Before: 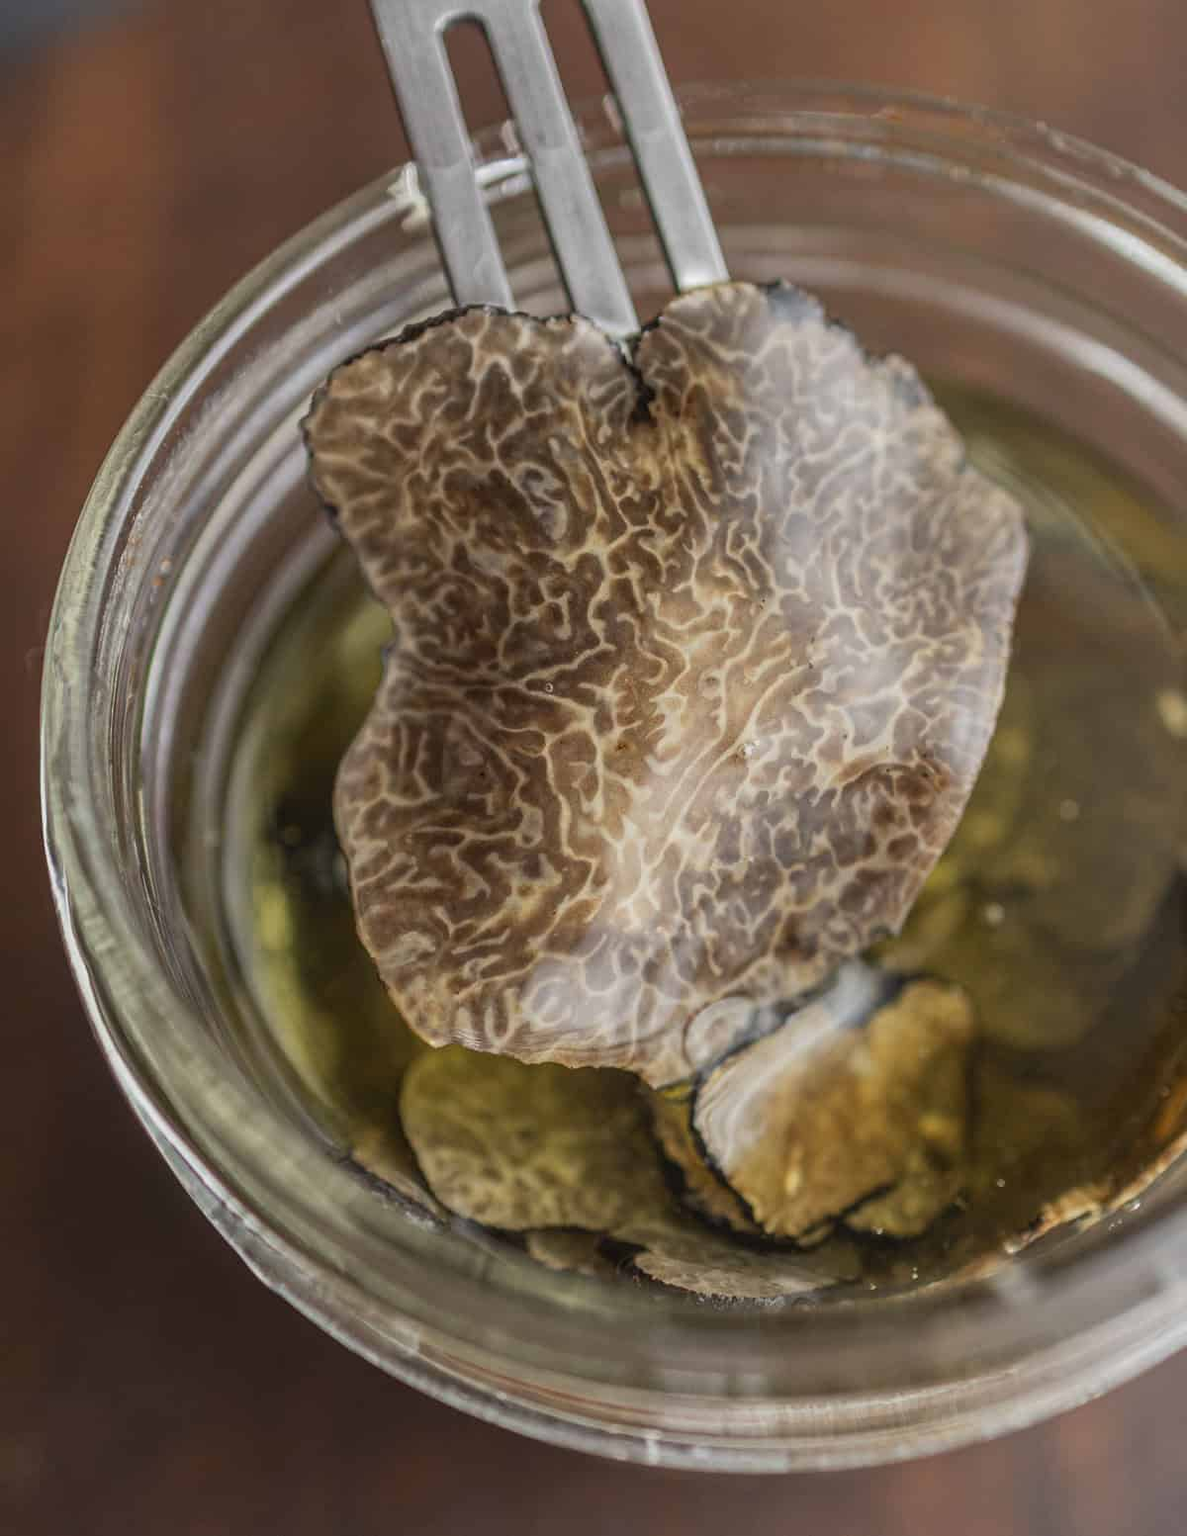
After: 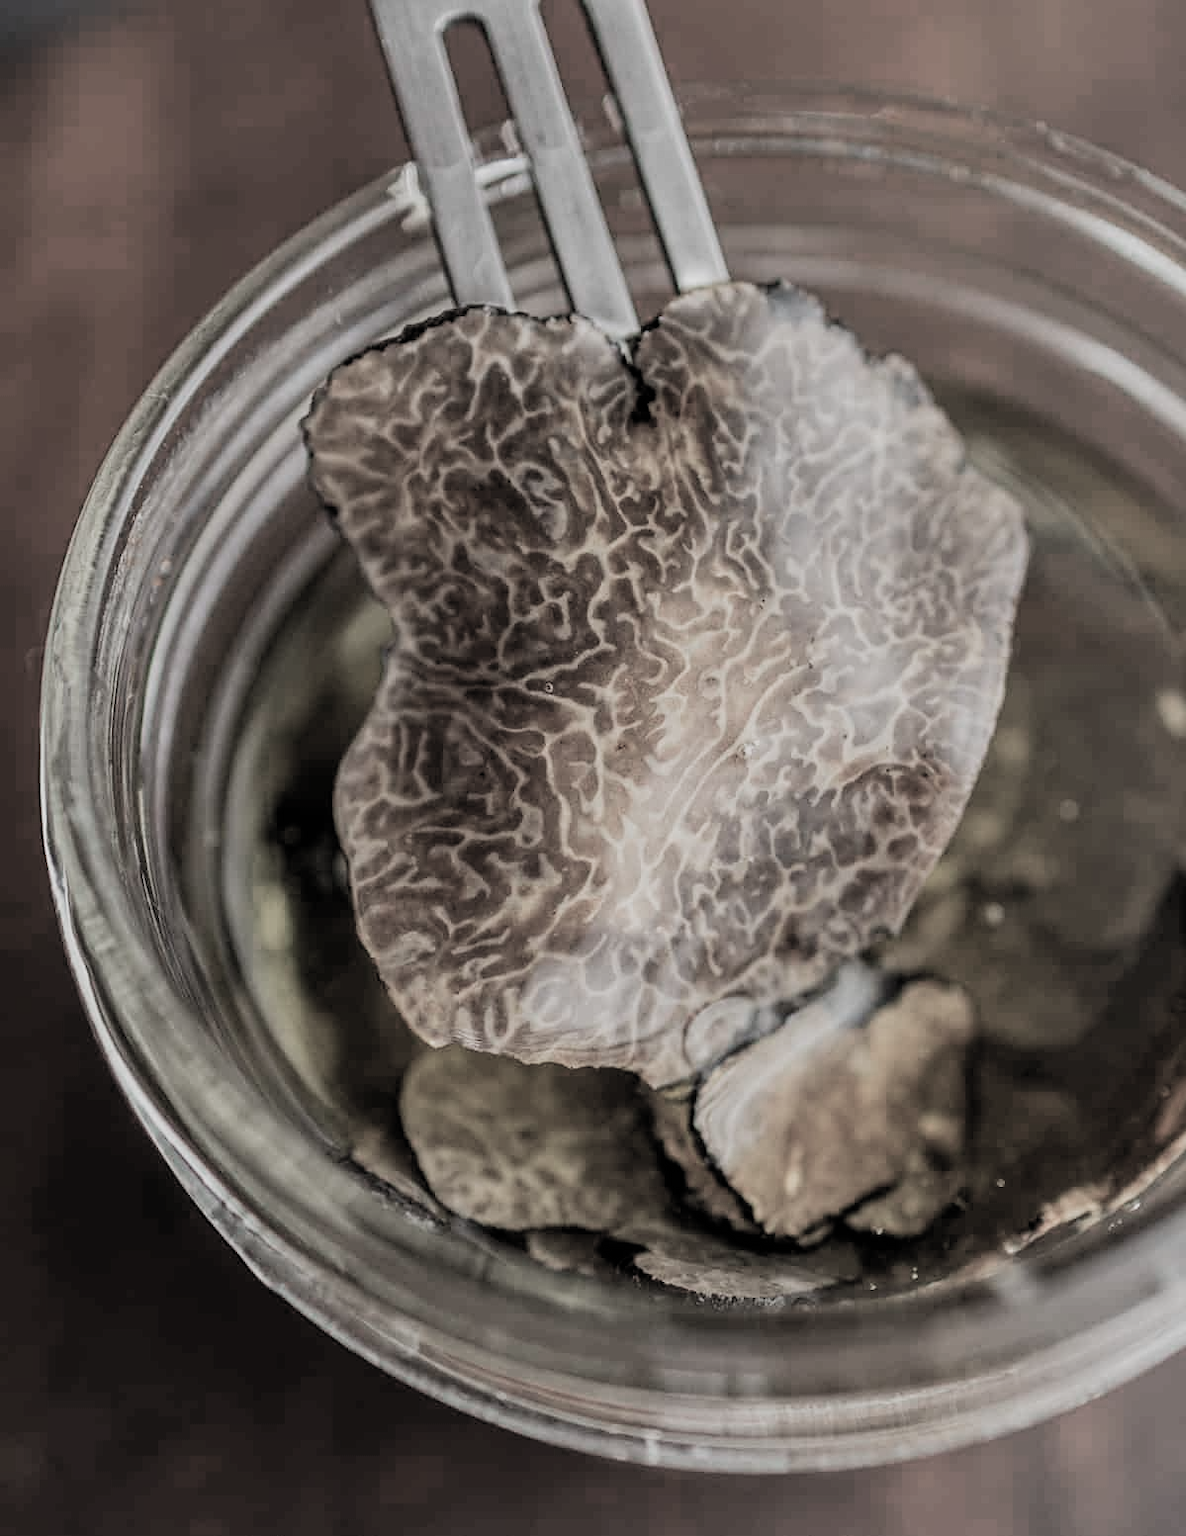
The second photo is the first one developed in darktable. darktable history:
sharpen: amount 0.205
filmic rgb: black relative exposure -5.01 EV, white relative exposure 3.18 EV, hardness 3.44, contrast 1.199, highlights saturation mix -30.47%, color science v5 (2021), contrast in shadows safe, contrast in highlights safe
